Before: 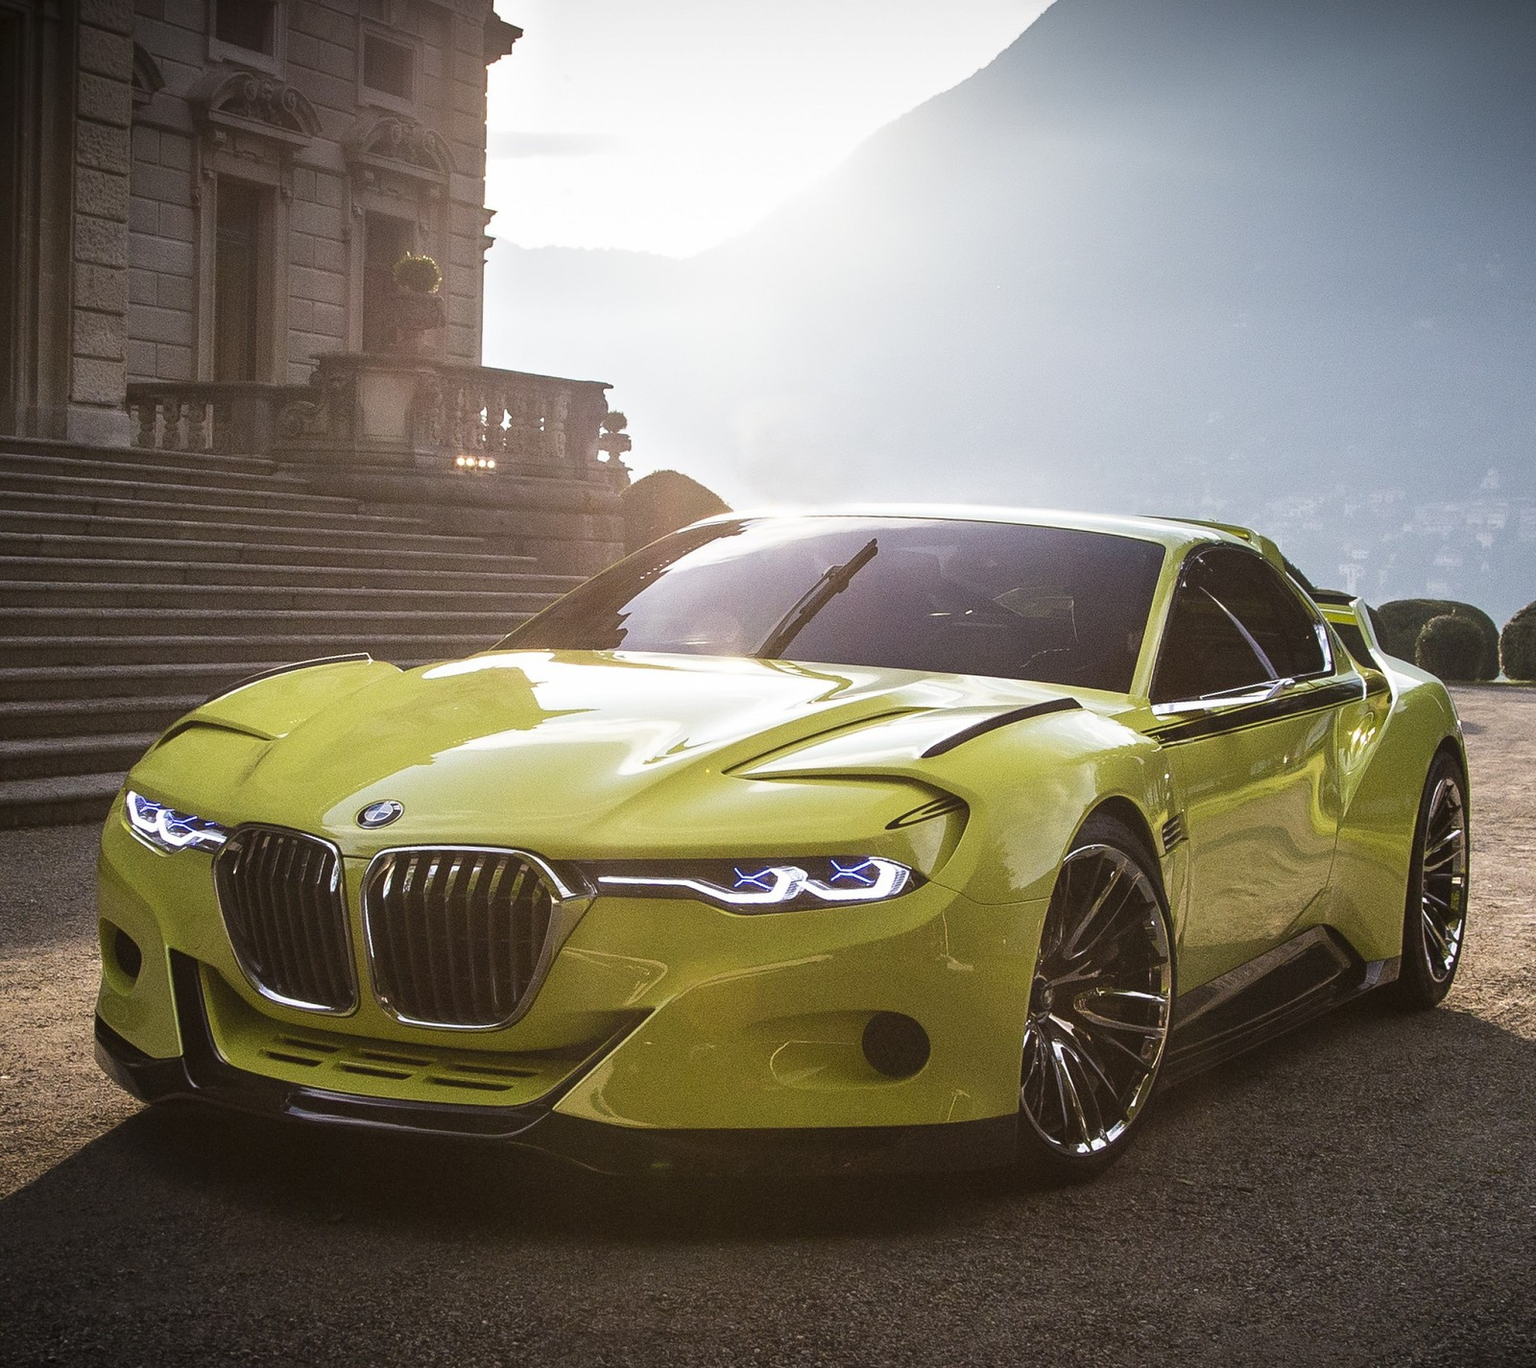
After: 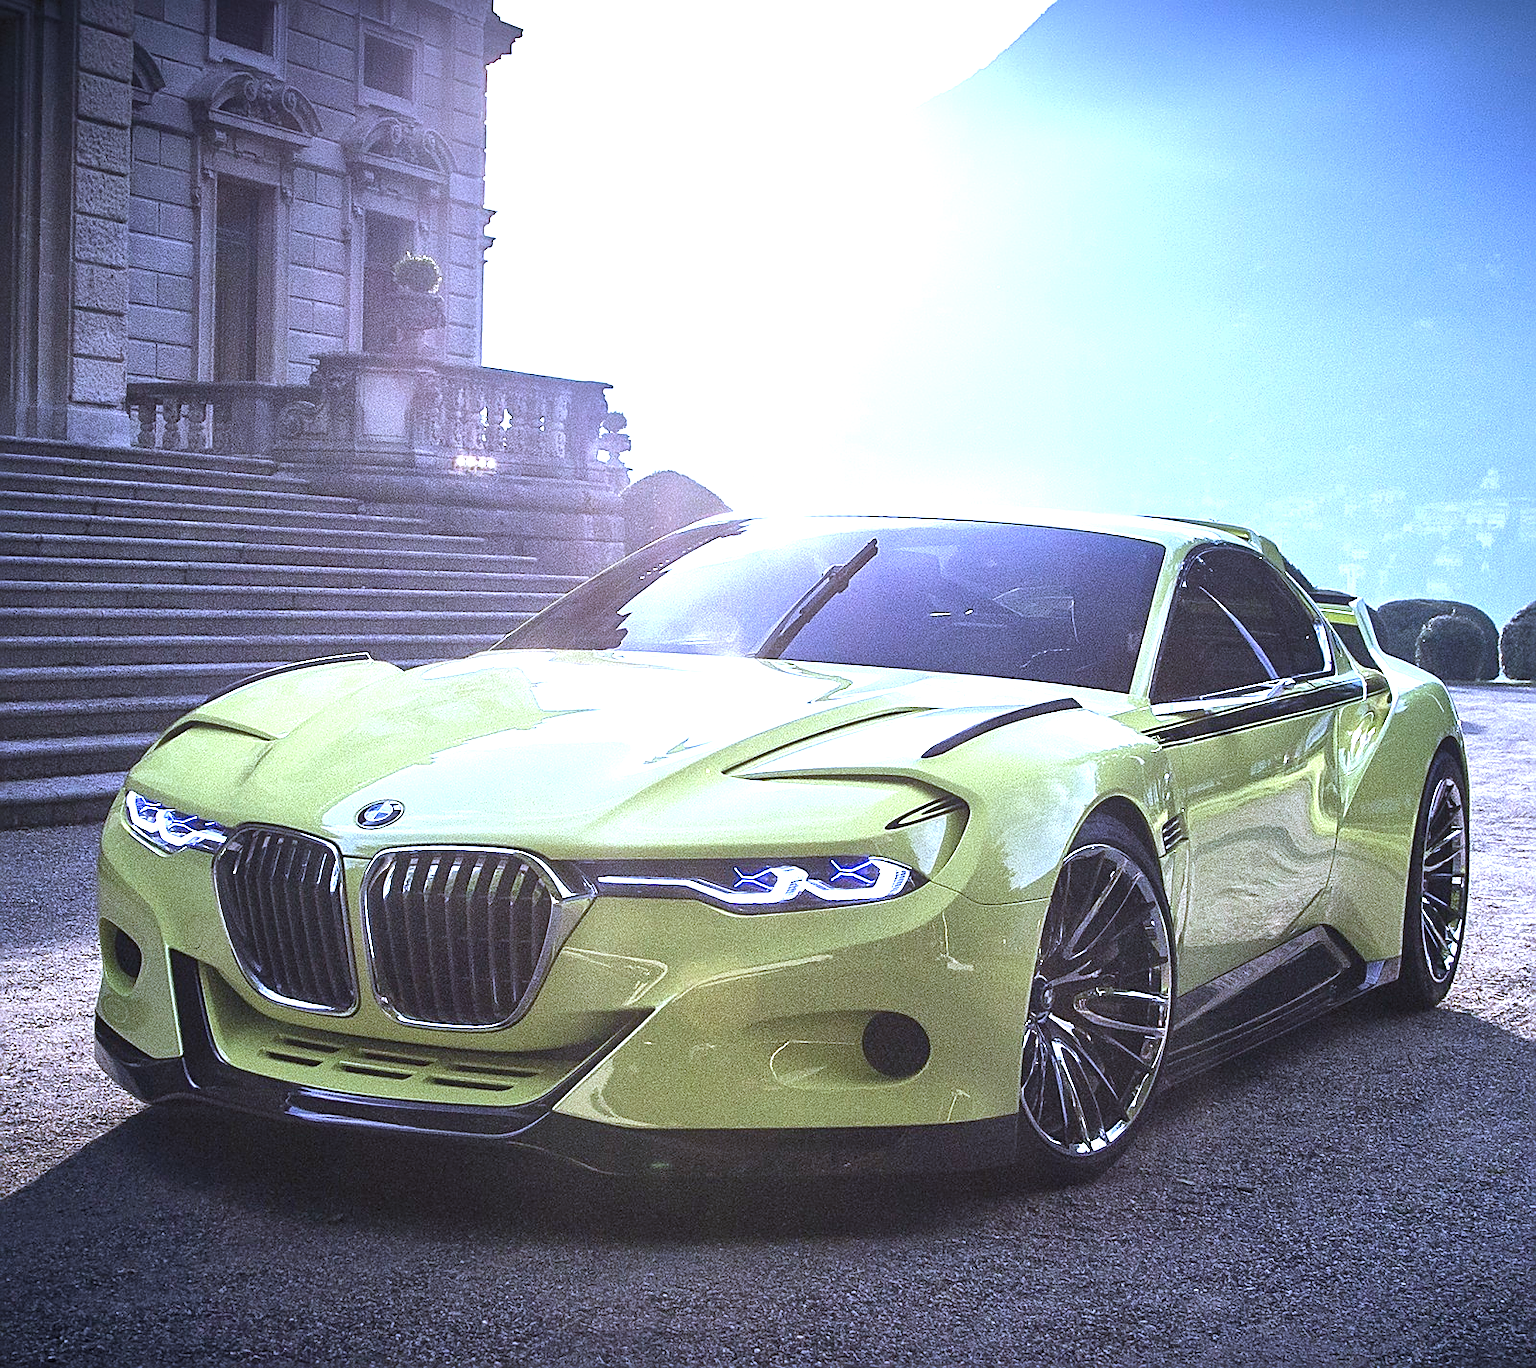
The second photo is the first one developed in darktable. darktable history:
sharpen: on, module defaults
color calibration: output R [1.063, -0.012, -0.003, 0], output B [-0.079, 0.047, 1, 0], illuminant as shot in camera, x 0.441, y 0.413, temperature 2904.43 K, gamut compression 1.73
exposure: black level correction 0, exposure 1 EV, compensate highlight preservation false
local contrast: mode bilateral grid, contrast 19, coarseness 50, detail 144%, midtone range 0.2
